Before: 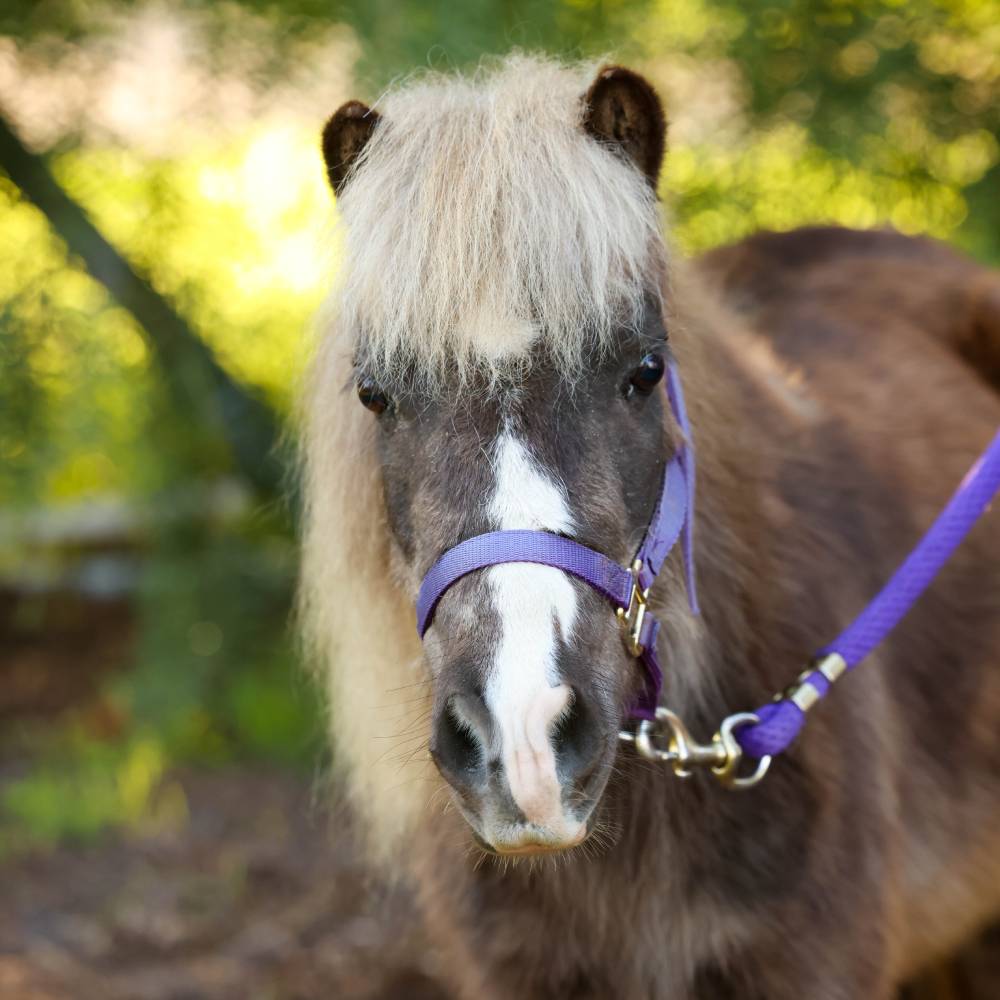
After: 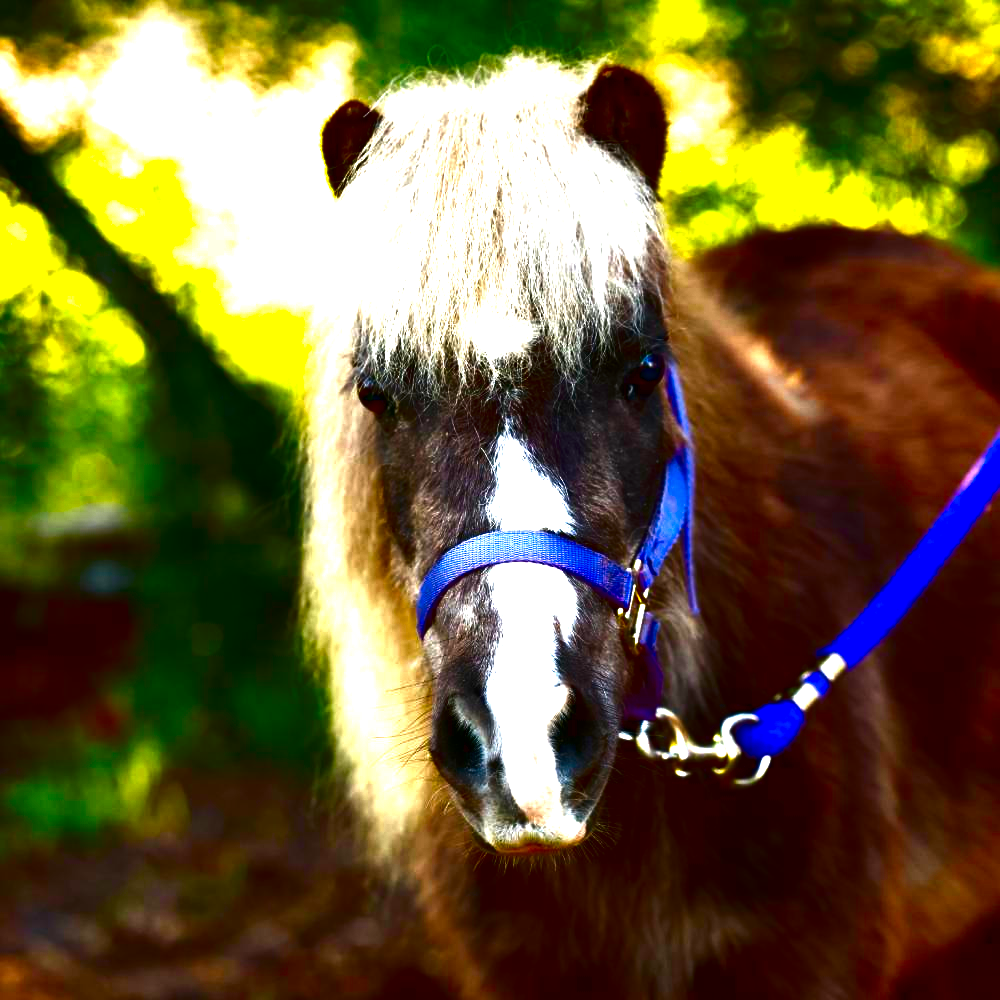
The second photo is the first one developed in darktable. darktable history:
exposure: black level correction 0, exposure 1.104 EV, compensate exposure bias true, compensate highlight preservation false
contrast brightness saturation: brightness -0.997, saturation 0.983
